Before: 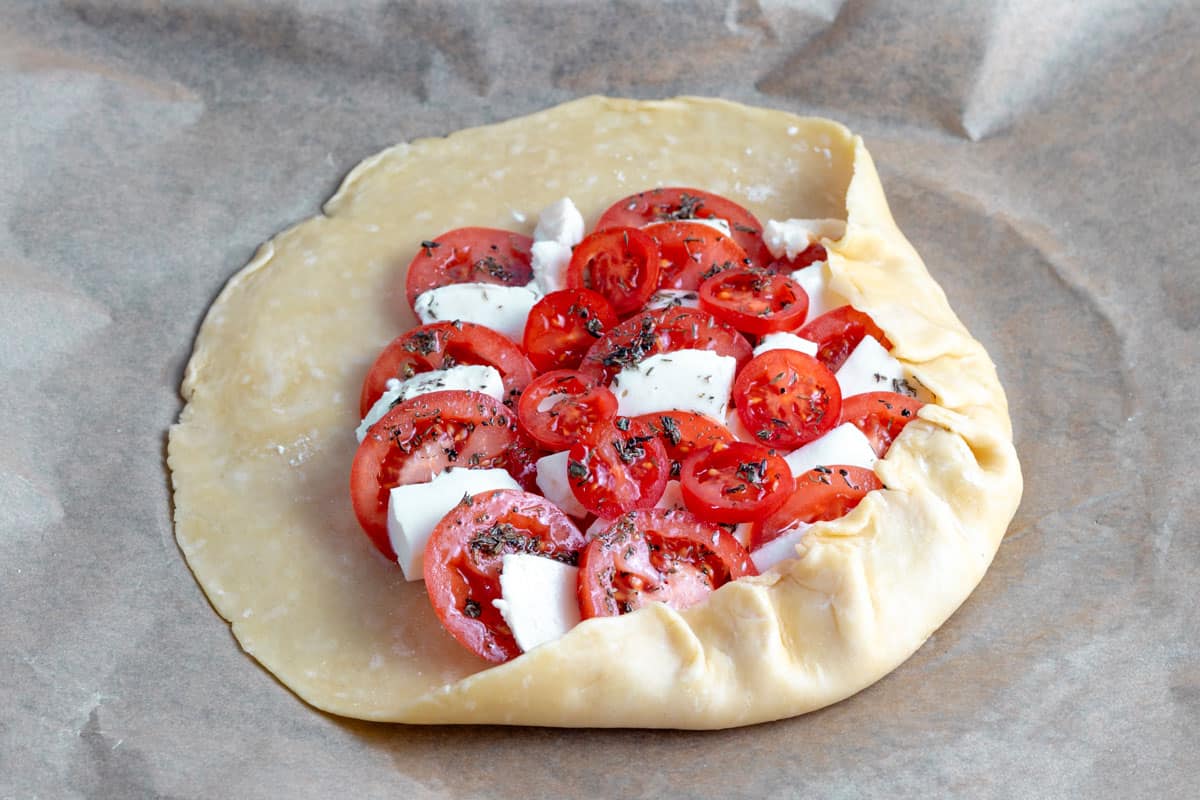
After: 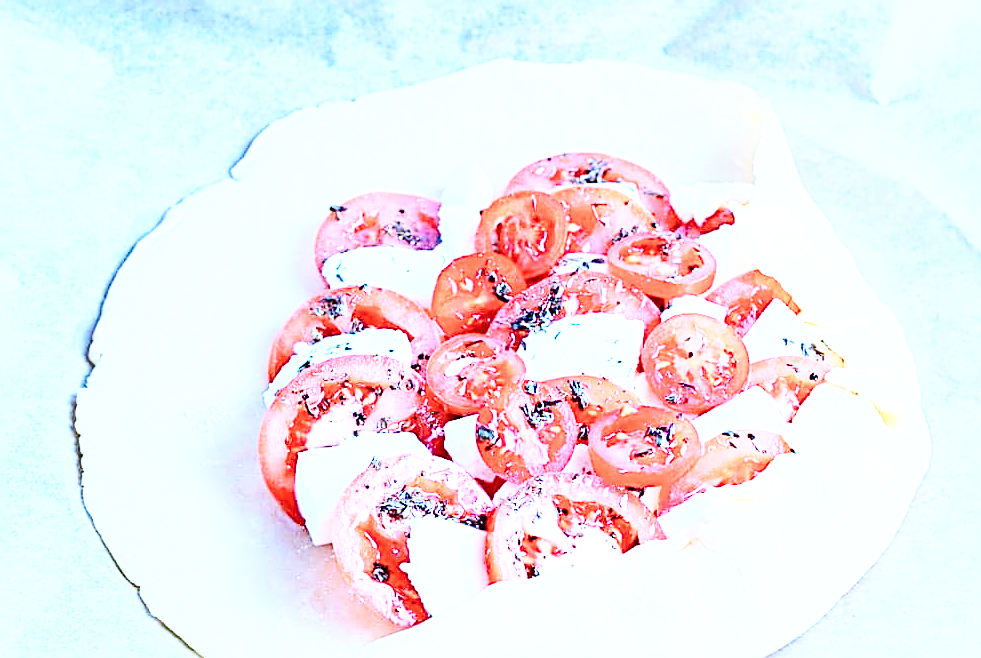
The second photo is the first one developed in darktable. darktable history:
sharpen: radius 2.683, amount 0.66
crop and rotate: left 7.676%, top 4.51%, right 10.543%, bottom 13.186%
tone curve: curves: ch0 [(0, 0) (0.003, 0.032) (0.011, 0.033) (0.025, 0.036) (0.044, 0.046) (0.069, 0.069) (0.1, 0.108) (0.136, 0.157) (0.177, 0.208) (0.224, 0.256) (0.277, 0.313) (0.335, 0.379) (0.399, 0.444) (0.468, 0.514) (0.543, 0.595) (0.623, 0.687) (0.709, 0.772) (0.801, 0.854) (0.898, 0.933) (1, 1)], color space Lab, independent channels, preserve colors none
contrast brightness saturation: contrast 0.141
exposure: black level correction 0.002, exposure 1.325 EV, compensate exposure bias true, compensate highlight preservation false
base curve: curves: ch0 [(0, 0) (0.028, 0.03) (0.121, 0.232) (0.46, 0.748) (0.859, 0.968) (1, 1)], preserve colors none
color calibration: illuminant as shot in camera, x 0.441, y 0.411, temperature 2945.15 K
